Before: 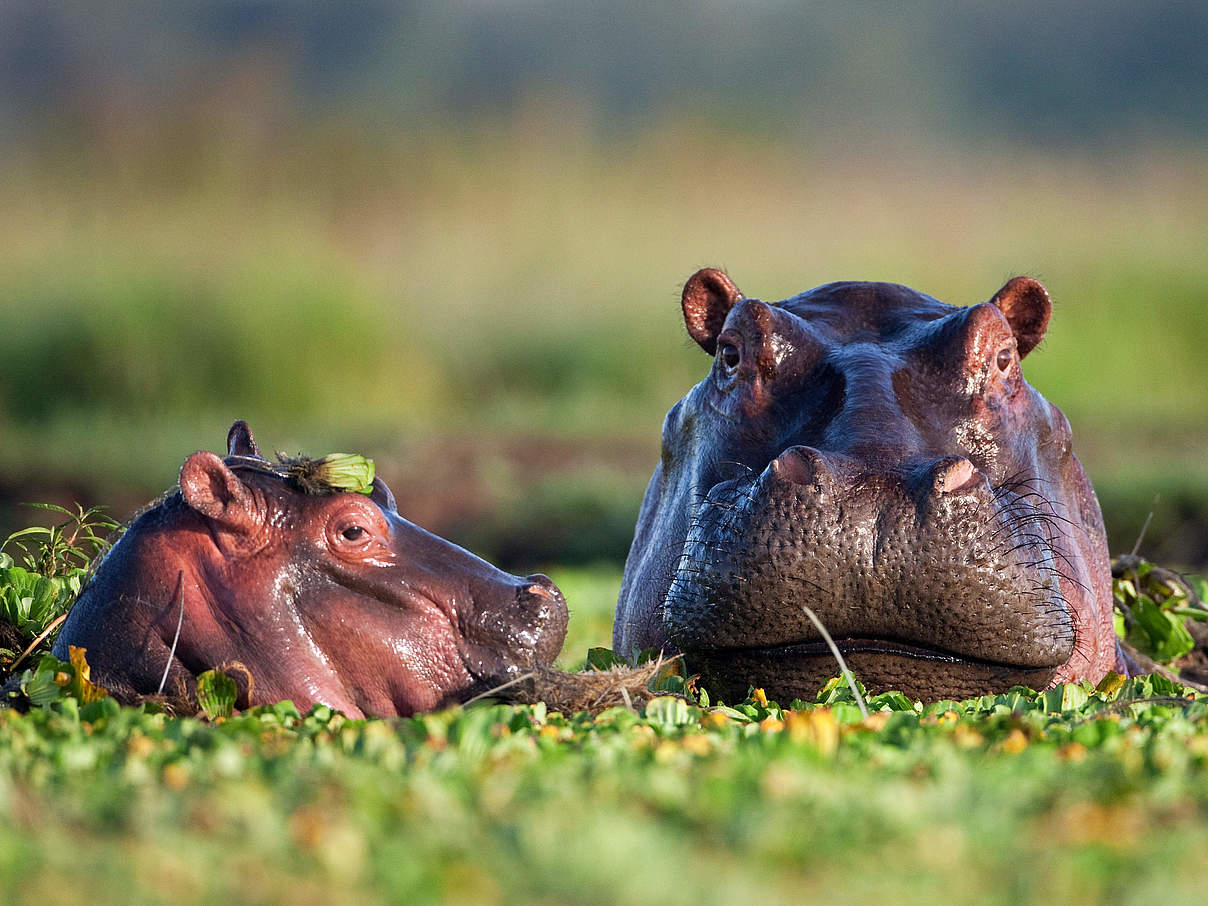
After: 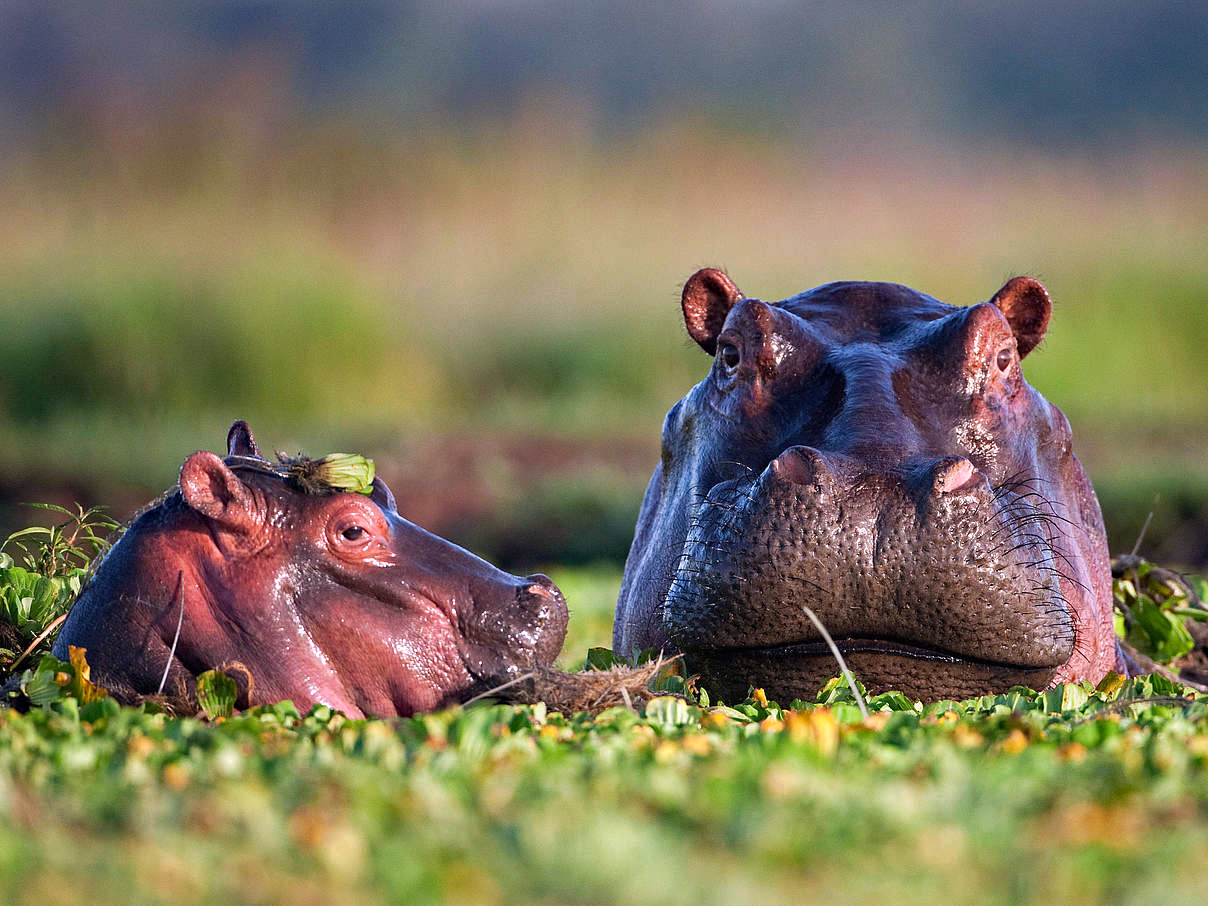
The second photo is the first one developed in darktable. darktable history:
white balance: red 1.05, blue 1.072
bloom: size 9%, threshold 100%, strength 7%
haze removal: compatibility mode true, adaptive false
